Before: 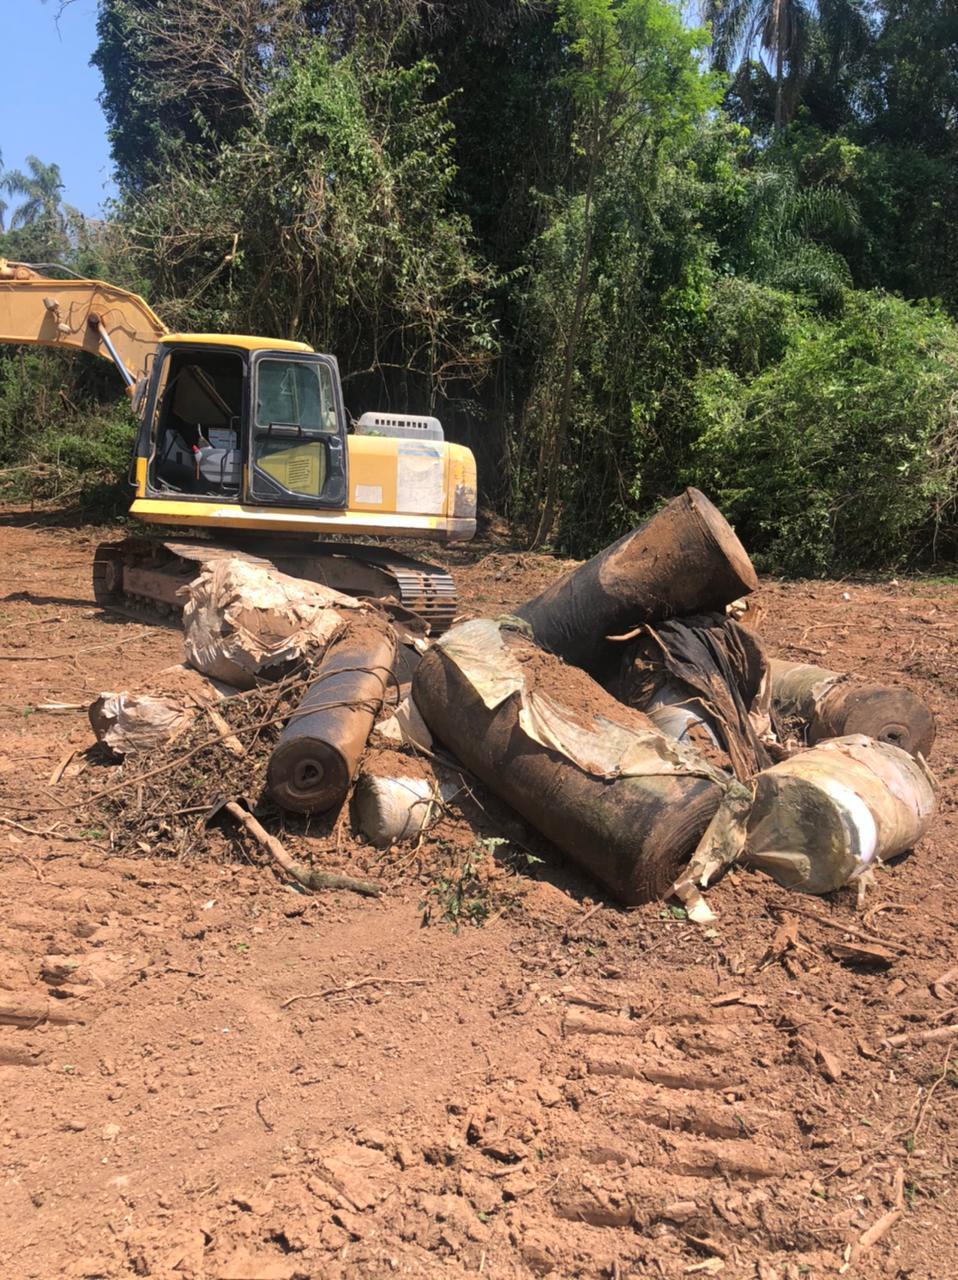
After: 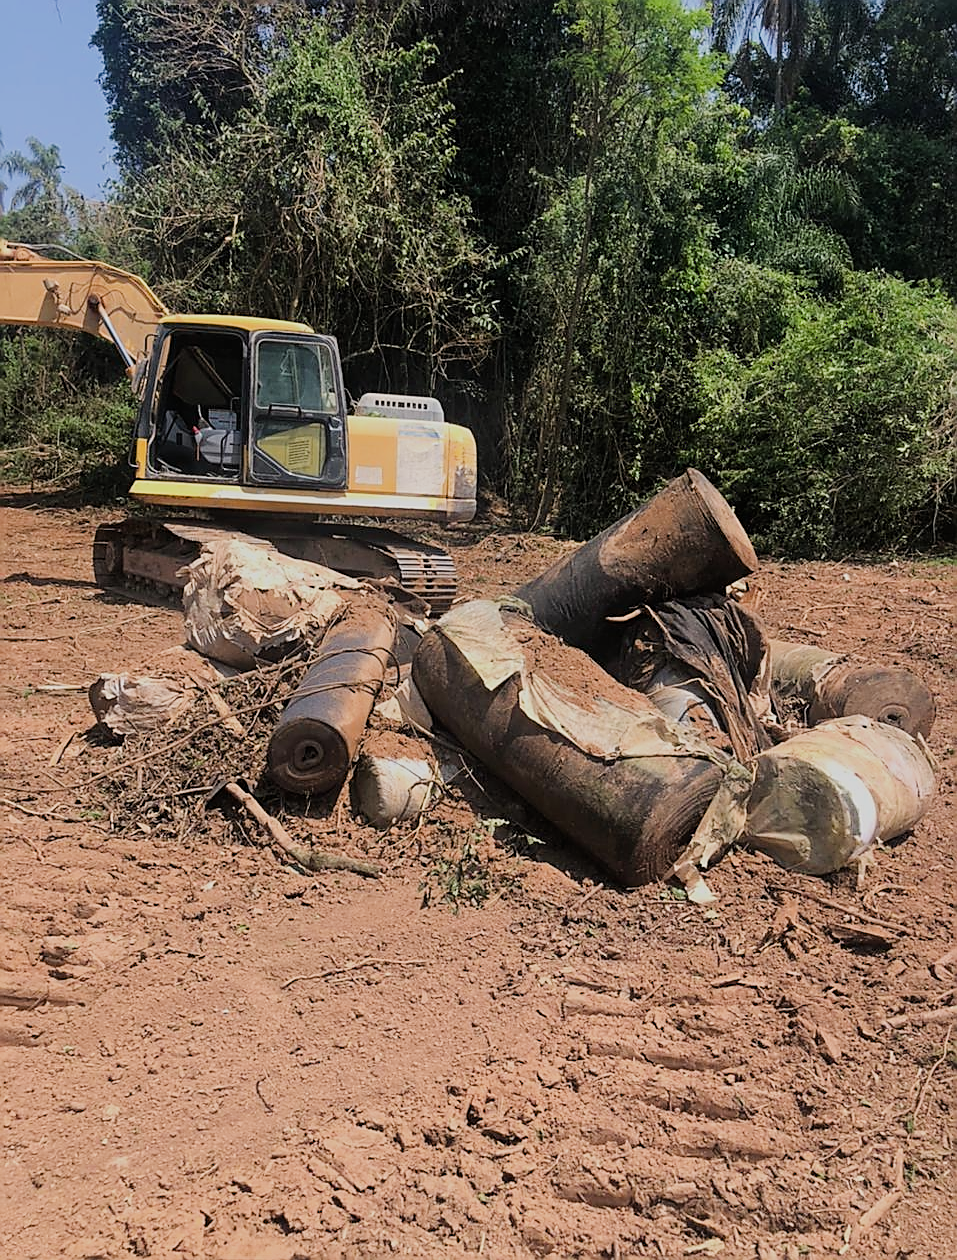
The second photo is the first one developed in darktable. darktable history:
crop: top 1.551%, right 0.081%
sharpen: radius 1.38, amount 1.253, threshold 0.72
filmic rgb: black relative exposure -16 EV, white relative exposure 6.09 EV, hardness 5.22, iterations of high-quality reconstruction 0
